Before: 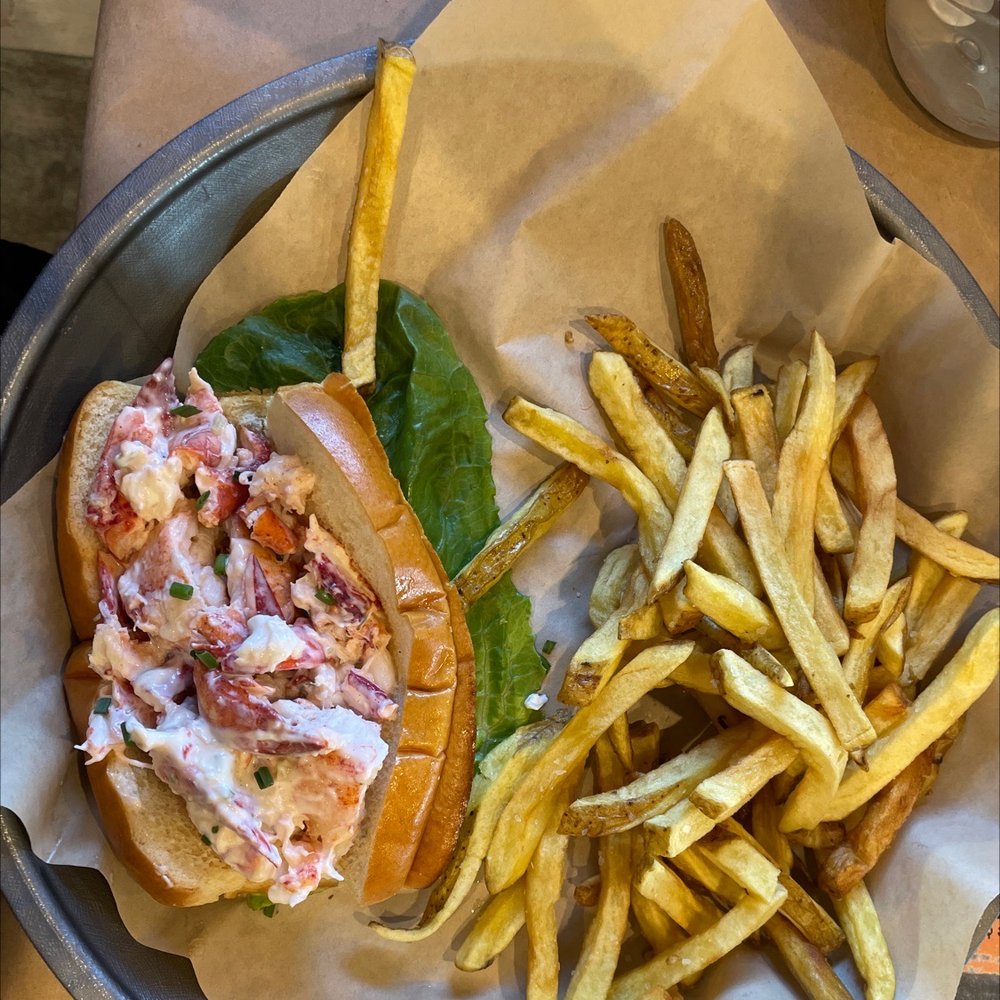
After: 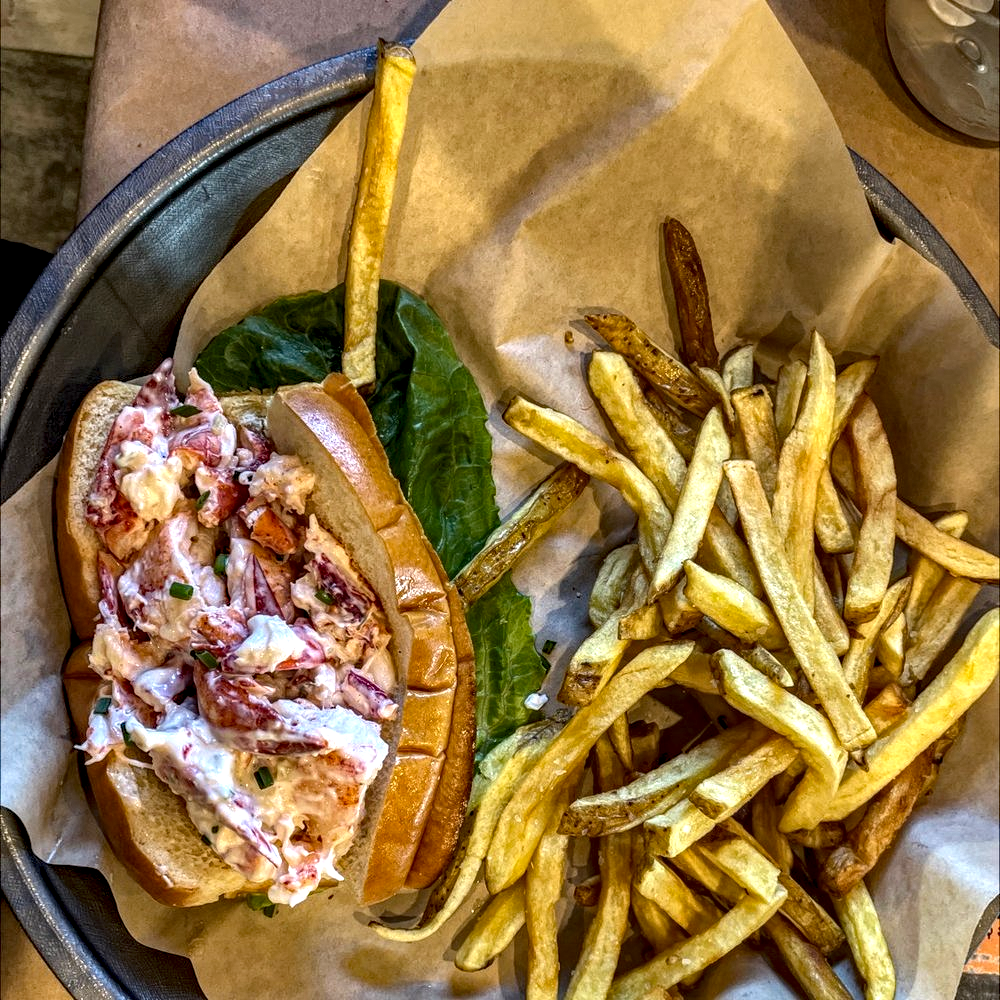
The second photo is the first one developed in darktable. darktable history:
tone equalizer: on, module defaults
local contrast: highlights 0%, shadows 0%, detail 182%
shadows and highlights: shadows 32.83, highlights -47.7, soften with gaussian
haze removal: strength 0.4, distance 0.22, compatibility mode true, adaptive false
